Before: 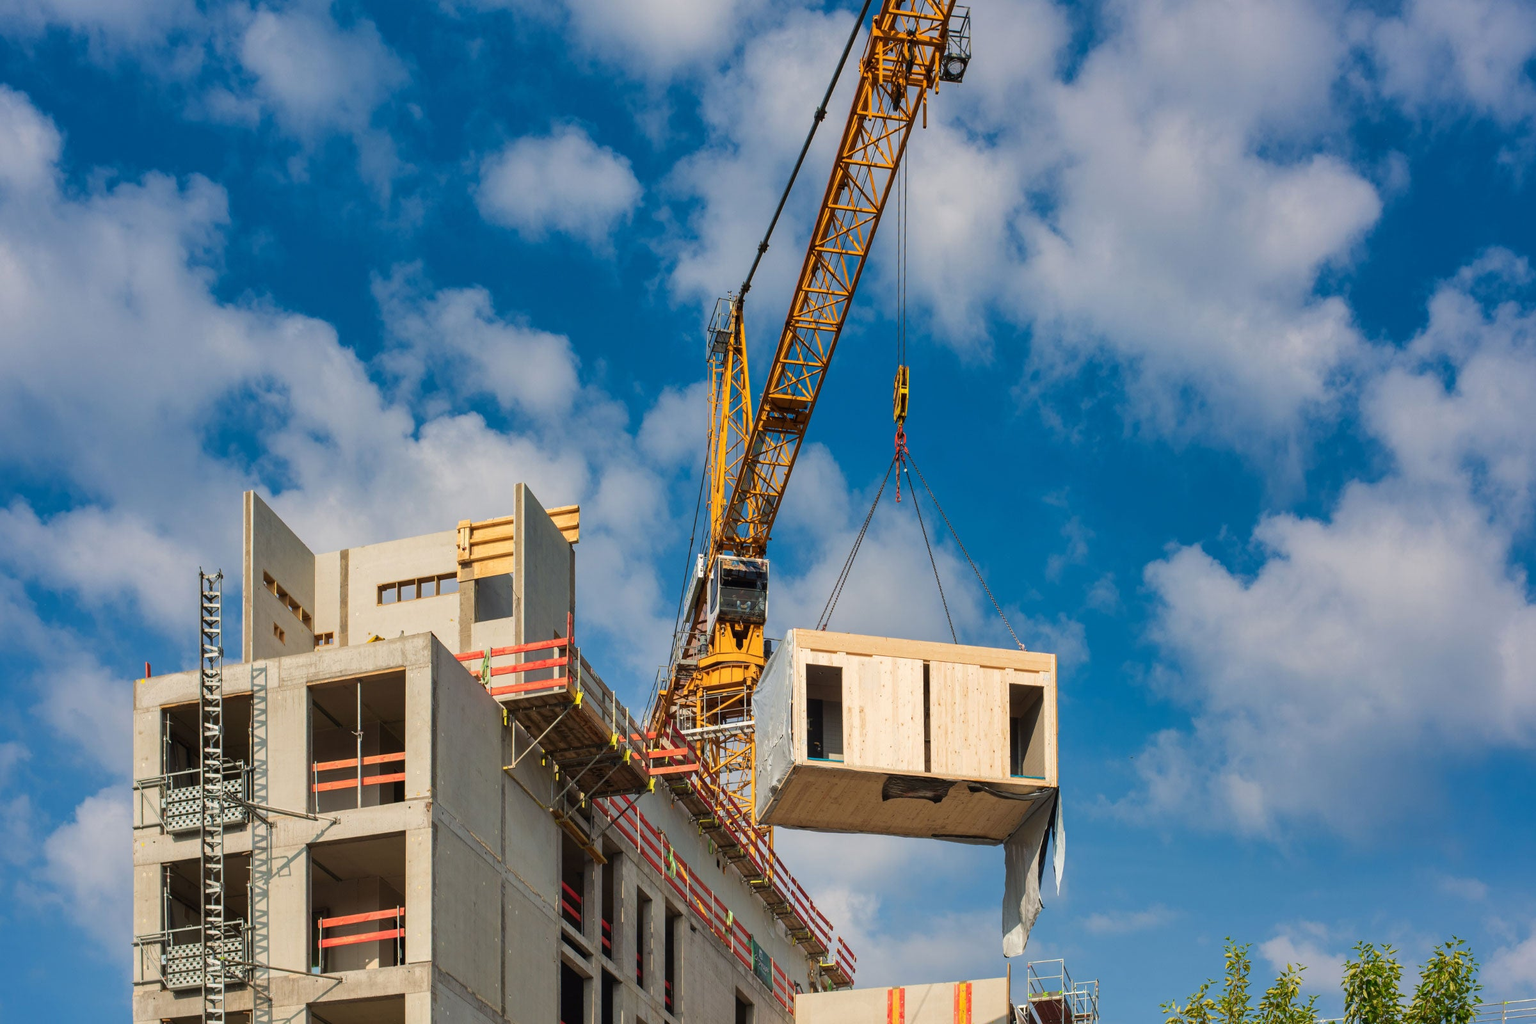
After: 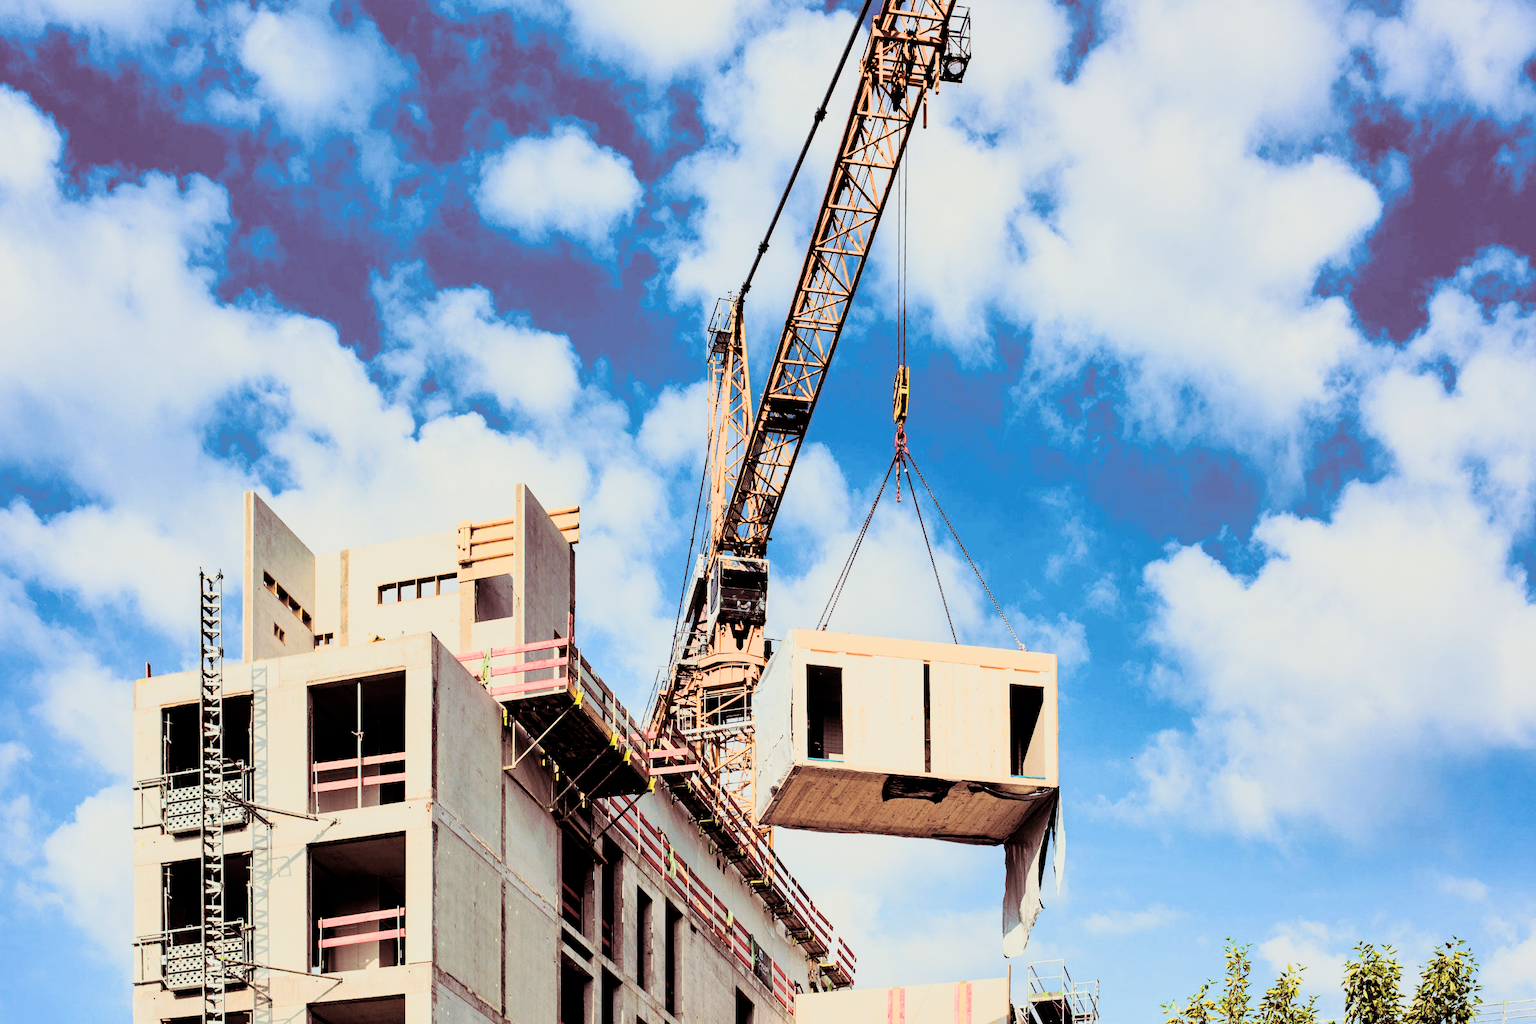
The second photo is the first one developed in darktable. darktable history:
split-toning: on, module defaults
rgb curve: curves: ch0 [(0, 0) (0.21, 0.15) (0.24, 0.21) (0.5, 0.75) (0.75, 0.96) (0.89, 0.99) (1, 1)]; ch1 [(0, 0.02) (0.21, 0.13) (0.25, 0.2) (0.5, 0.67) (0.75, 0.9) (0.89, 0.97) (1, 1)]; ch2 [(0, 0.02) (0.21, 0.13) (0.25, 0.2) (0.5, 0.67) (0.75, 0.9) (0.89, 0.97) (1, 1)], compensate middle gray true
filmic rgb: black relative exposure -5 EV, white relative exposure 3.5 EV, hardness 3.19, contrast 1.2, highlights saturation mix -50%
